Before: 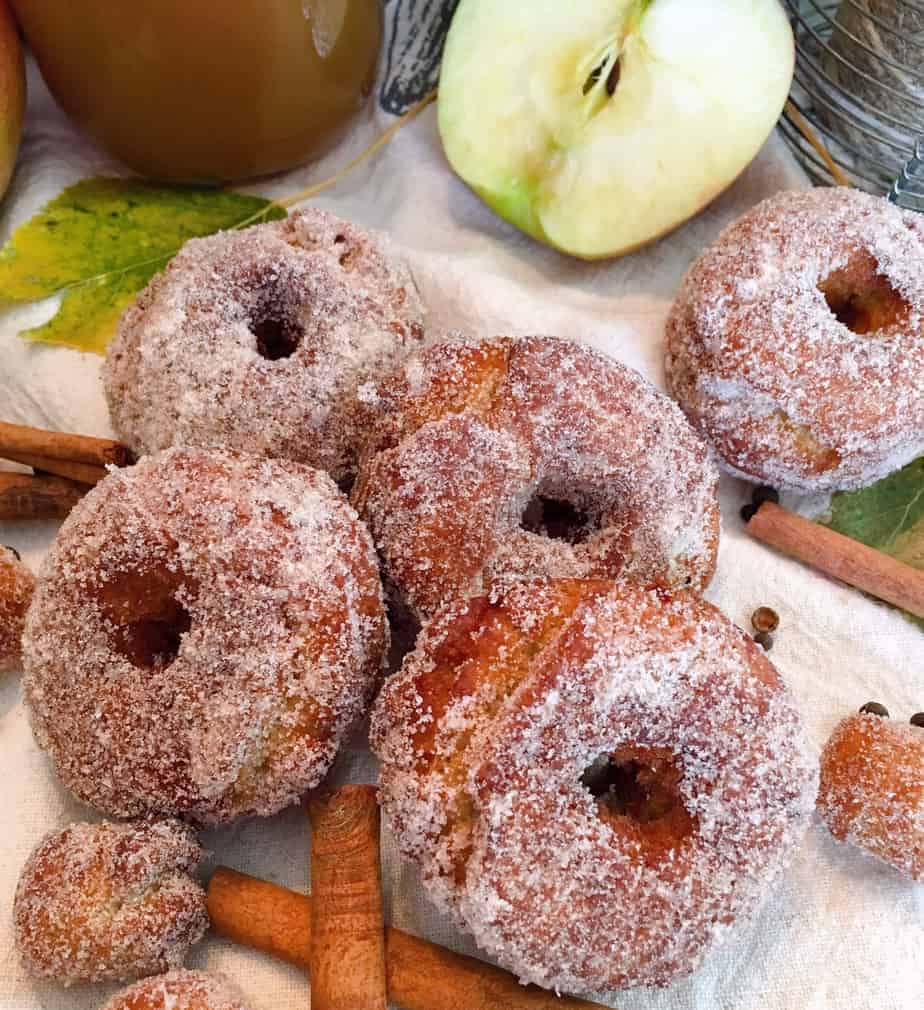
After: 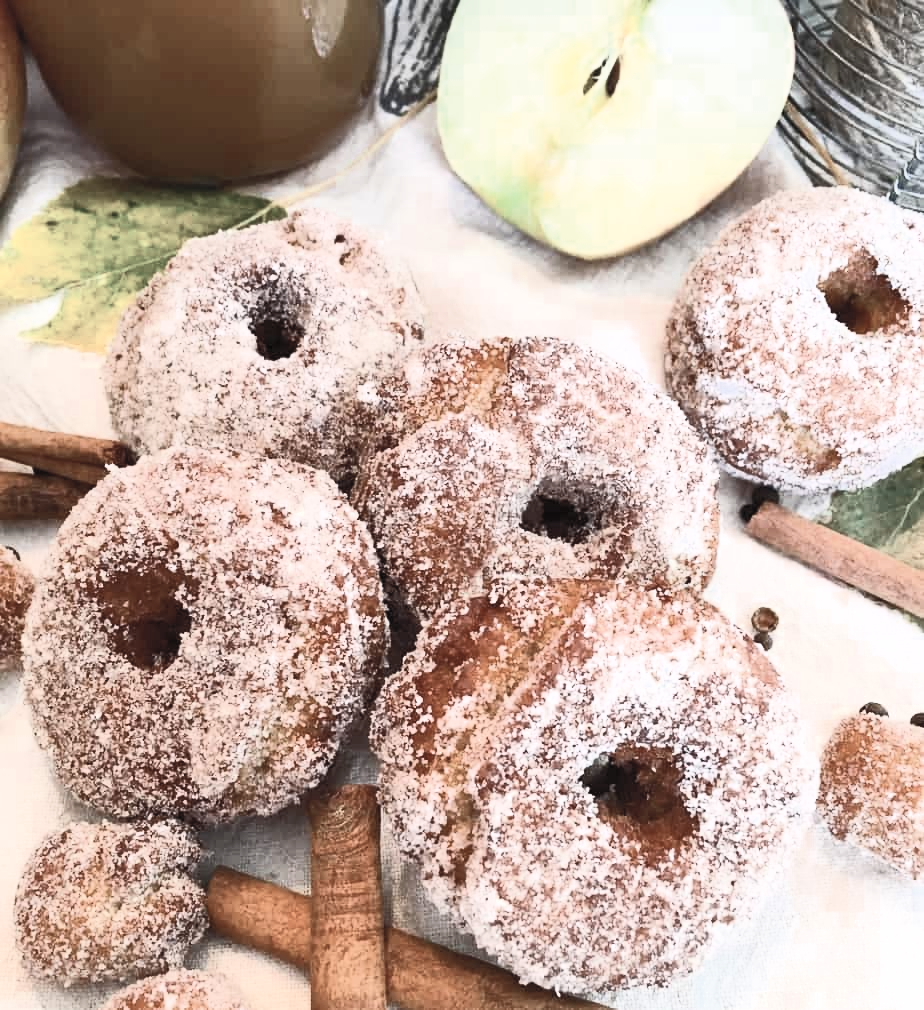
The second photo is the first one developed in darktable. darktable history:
contrast brightness saturation: contrast 0.57, brightness 0.57, saturation -0.34
color zones: curves: ch0 [(0, 0.5) (0.125, 0.4) (0.25, 0.5) (0.375, 0.4) (0.5, 0.4) (0.625, 0.35) (0.75, 0.35) (0.875, 0.5)]; ch1 [(0, 0.35) (0.125, 0.45) (0.25, 0.35) (0.375, 0.35) (0.5, 0.35) (0.625, 0.35) (0.75, 0.45) (0.875, 0.35)]; ch2 [(0, 0.6) (0.125, 0.5) (0.25, 0.5) (0.375, 0.6) (0.5, 0.6) (0.625, 0.5) (0.75, 0.5) (0.875, 0.5)]
